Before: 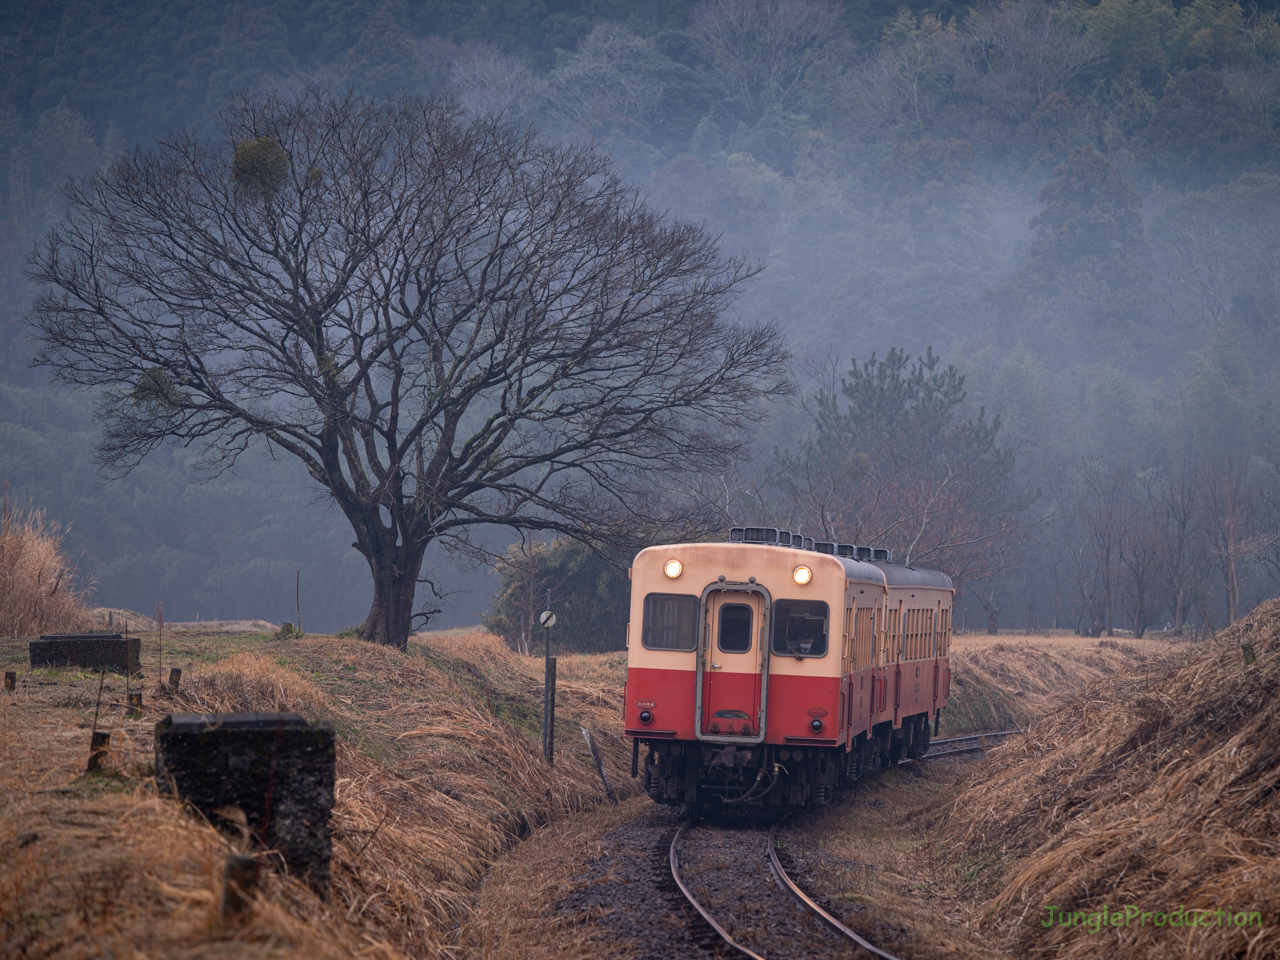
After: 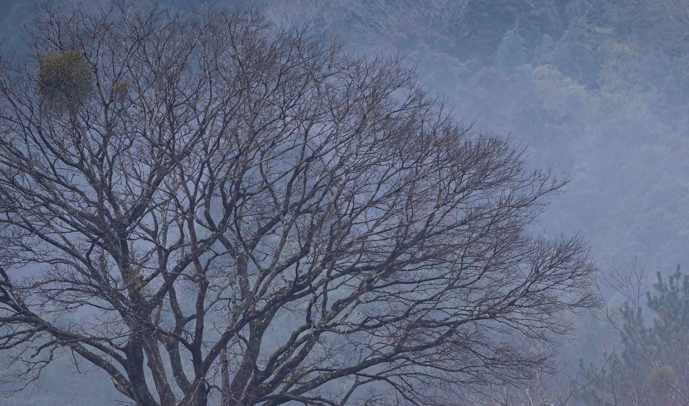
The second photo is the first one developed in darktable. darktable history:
crop: left 15.306%, top 9.065%, right 30.789%, bottom 48.638%
contrast brightness saturation: contrast 0.03, brightness 0.06, saturation 0.13
